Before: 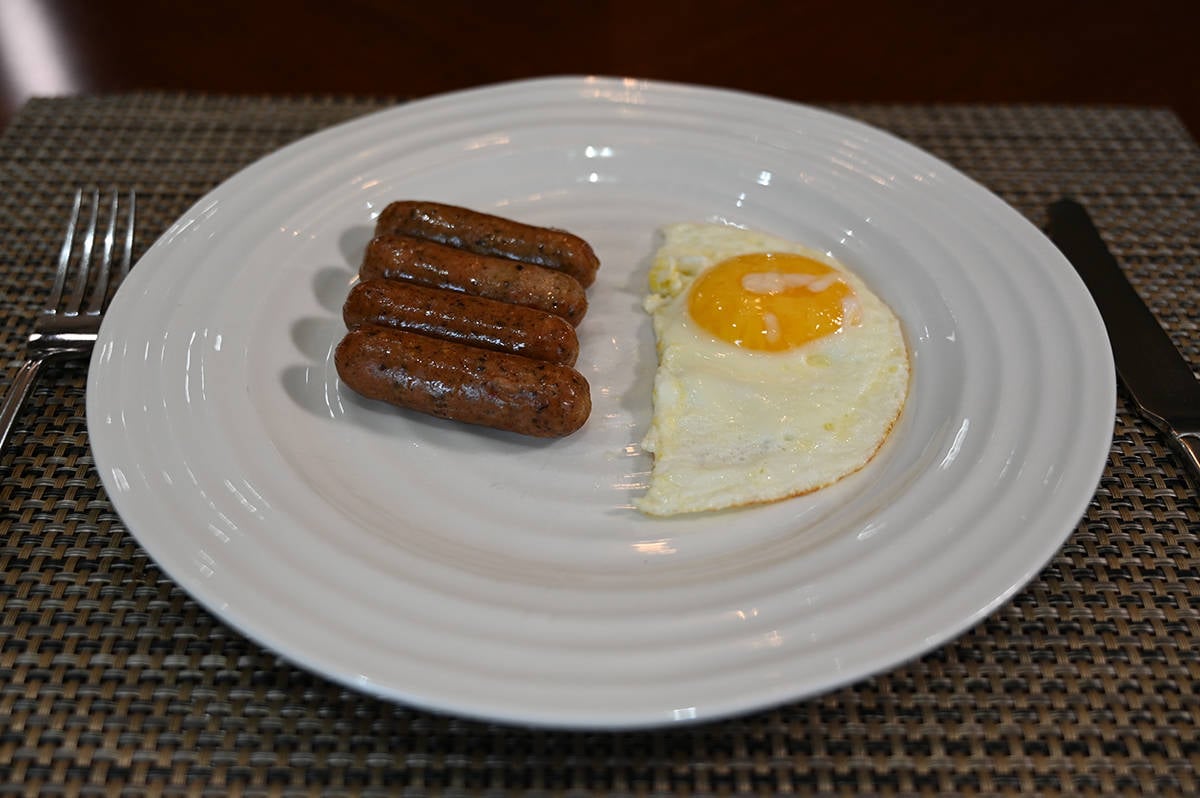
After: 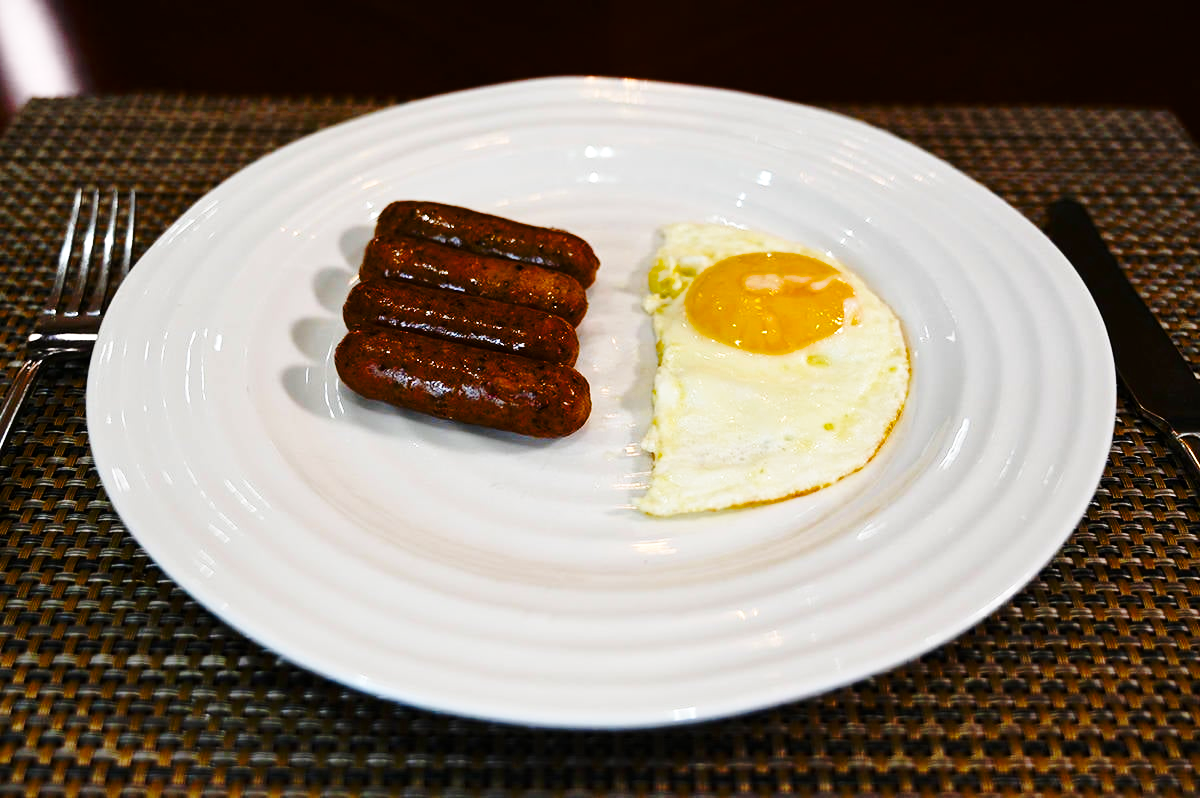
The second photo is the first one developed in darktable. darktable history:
base curve: curves: ch0 [(0, 0) (0.032, 0.037) (0.105, 0.228) (0.435, 0.76) (0.856, 0.983) (1, 1)], preserve colors none
color balance rgb: power › hue 213.75°, linear chroma grading › shadows 31.79%, linear chroma grading › global chroma -2.16%, linear chroma grading › mid-tones 4.142%, perceptual saturation grading › global saturation 30.582%, global vibrance 9.257%, contrast 14.634%, saturation formula JzAzBz (2021)
